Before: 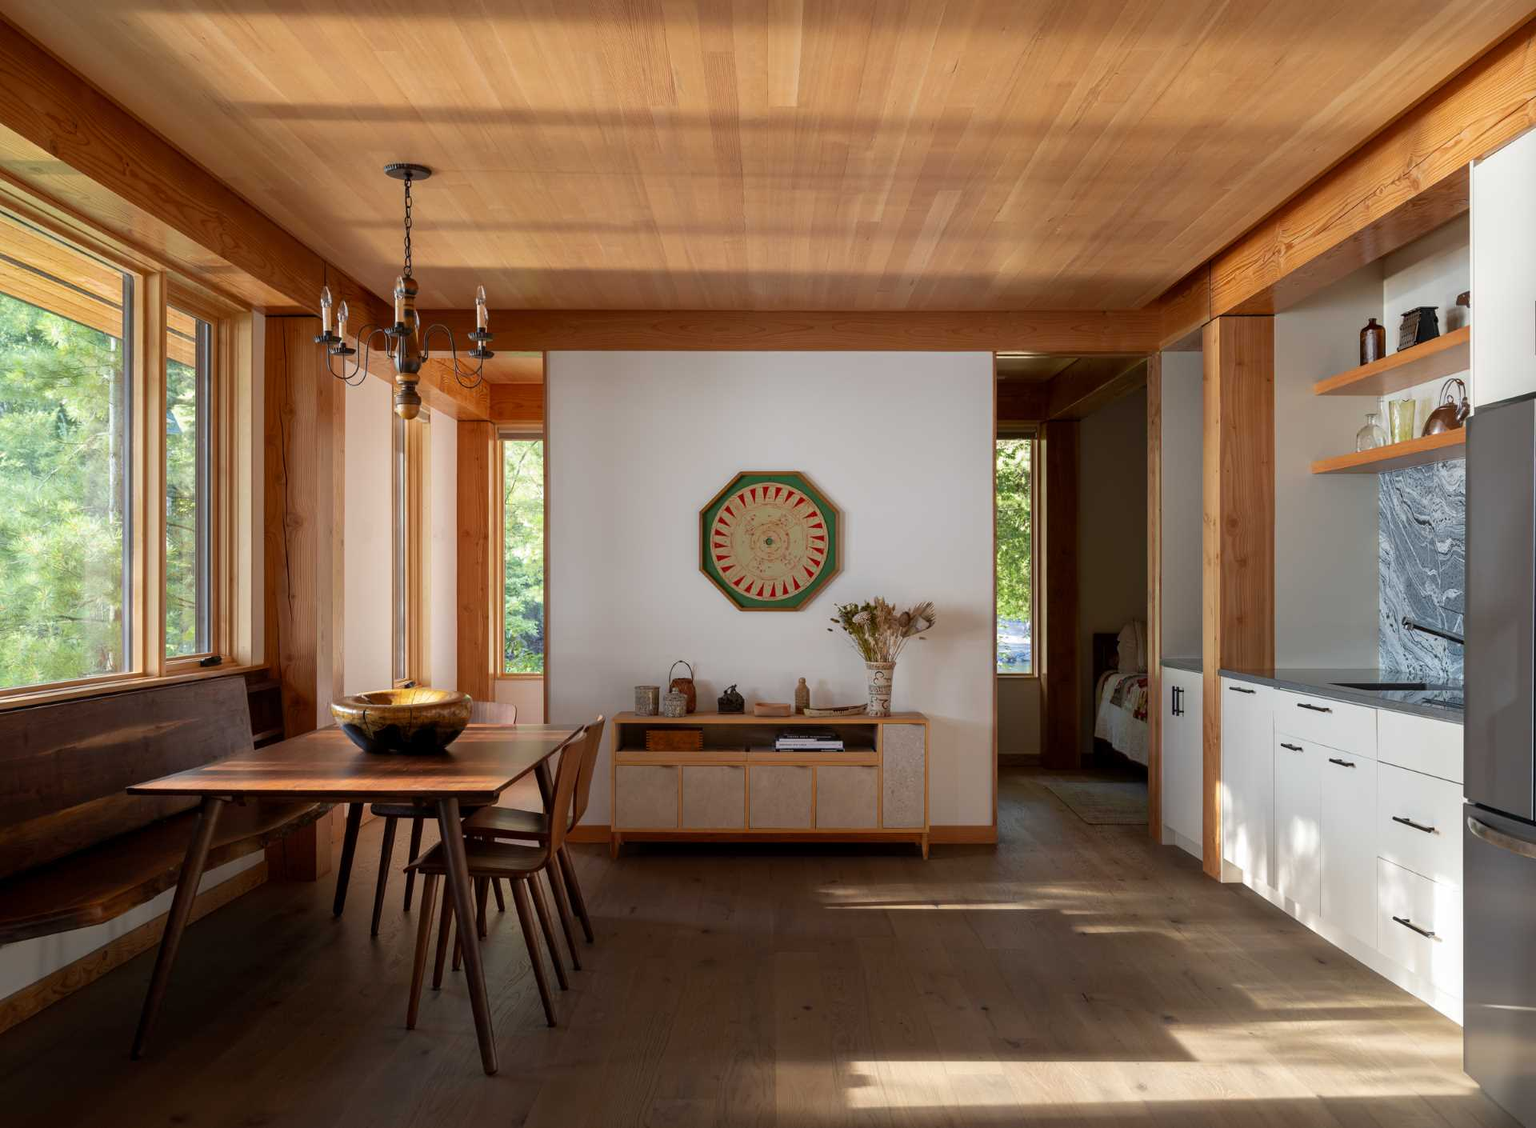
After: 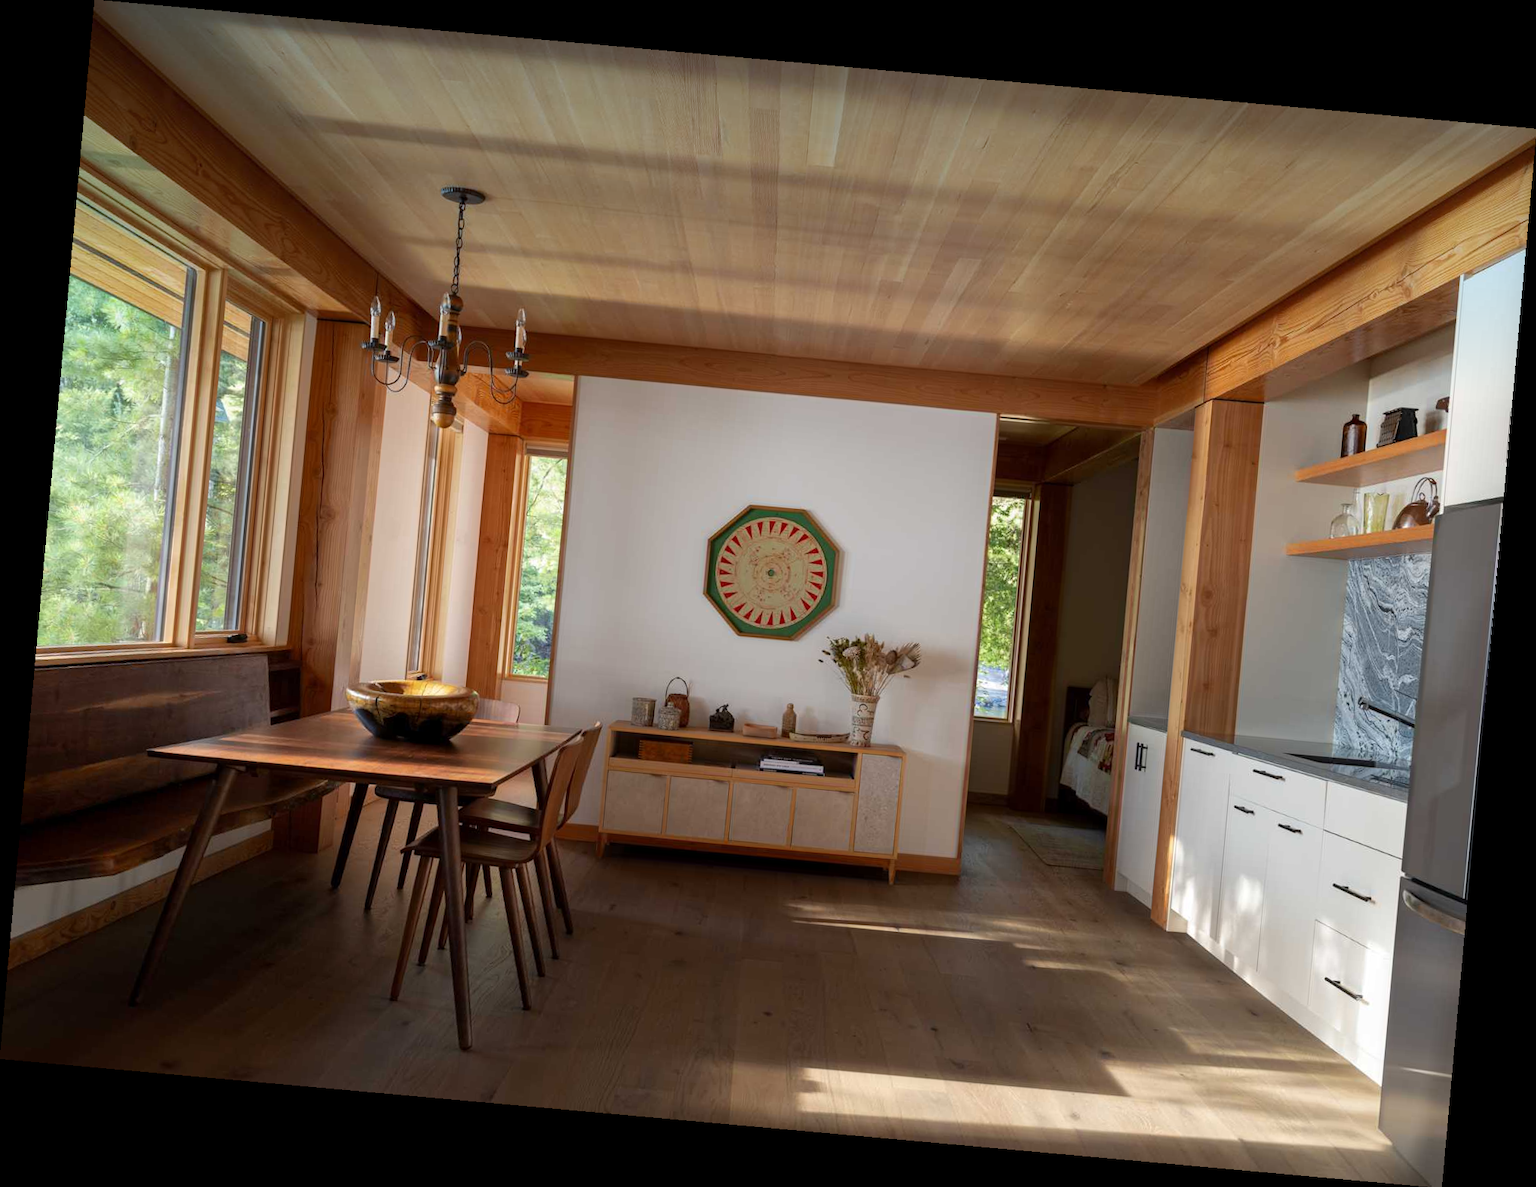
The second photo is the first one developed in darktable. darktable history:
graduated density: density 2.02 EV, hardness 44%, rotation 0.374°, offset 8.21, hue 208.8°, saturation 97%
rotate and perspective: rotation 5.12°, automatic cropping off
